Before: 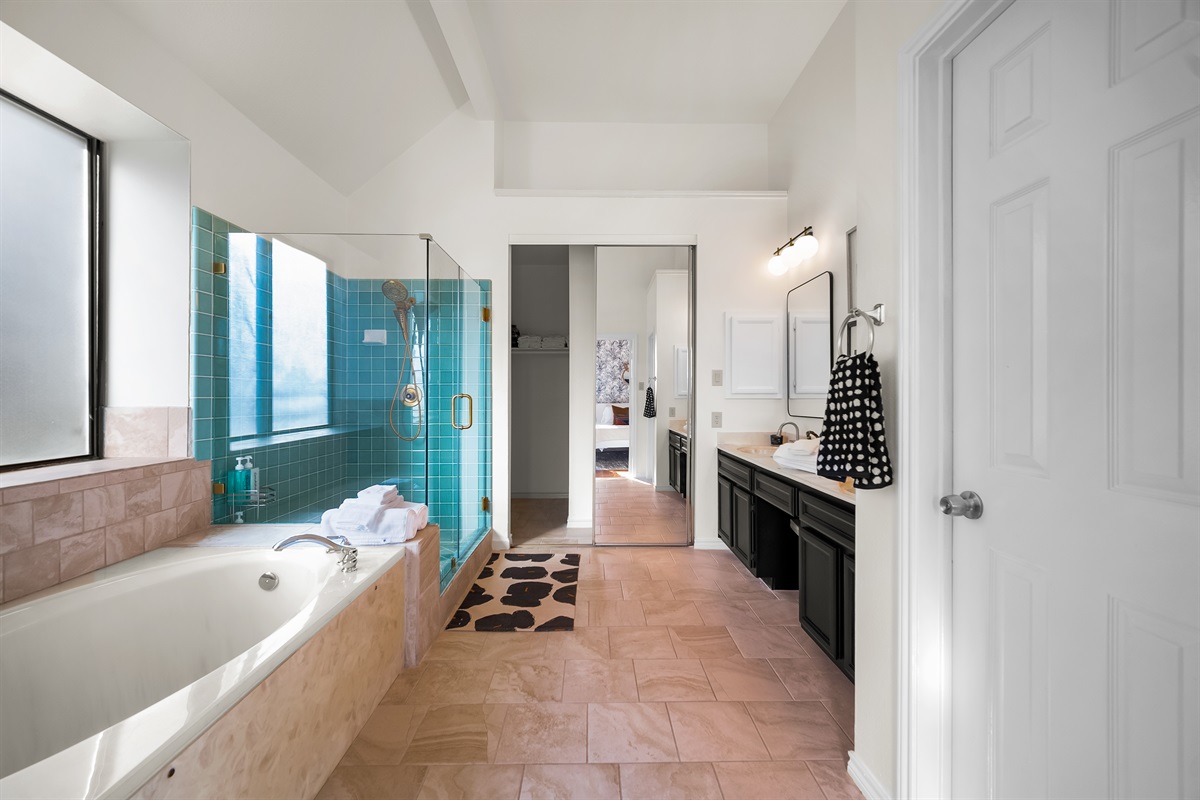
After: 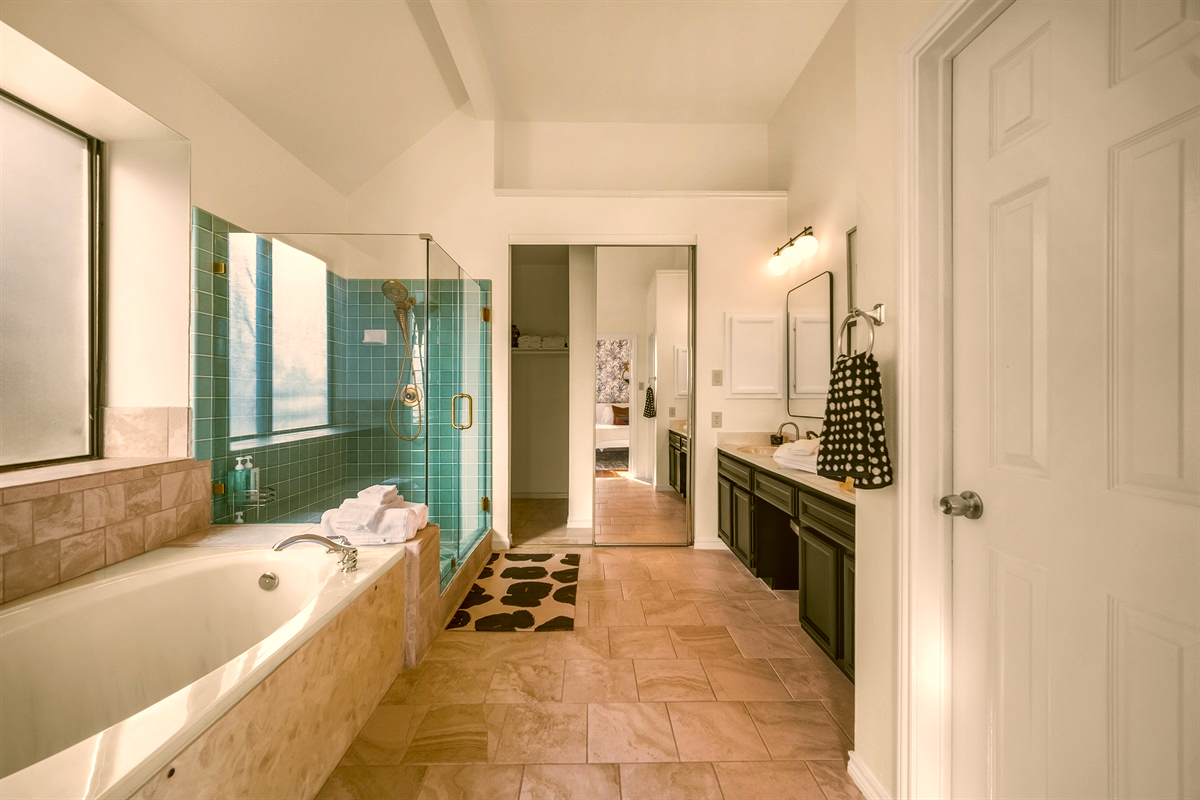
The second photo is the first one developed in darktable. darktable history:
color correction: highlights a* 8.74, highlights b* 15.79, shadows a* -0.496, shadows b* 26.19
local contrast: highlights 0%, shadows 3%, detail 133%
